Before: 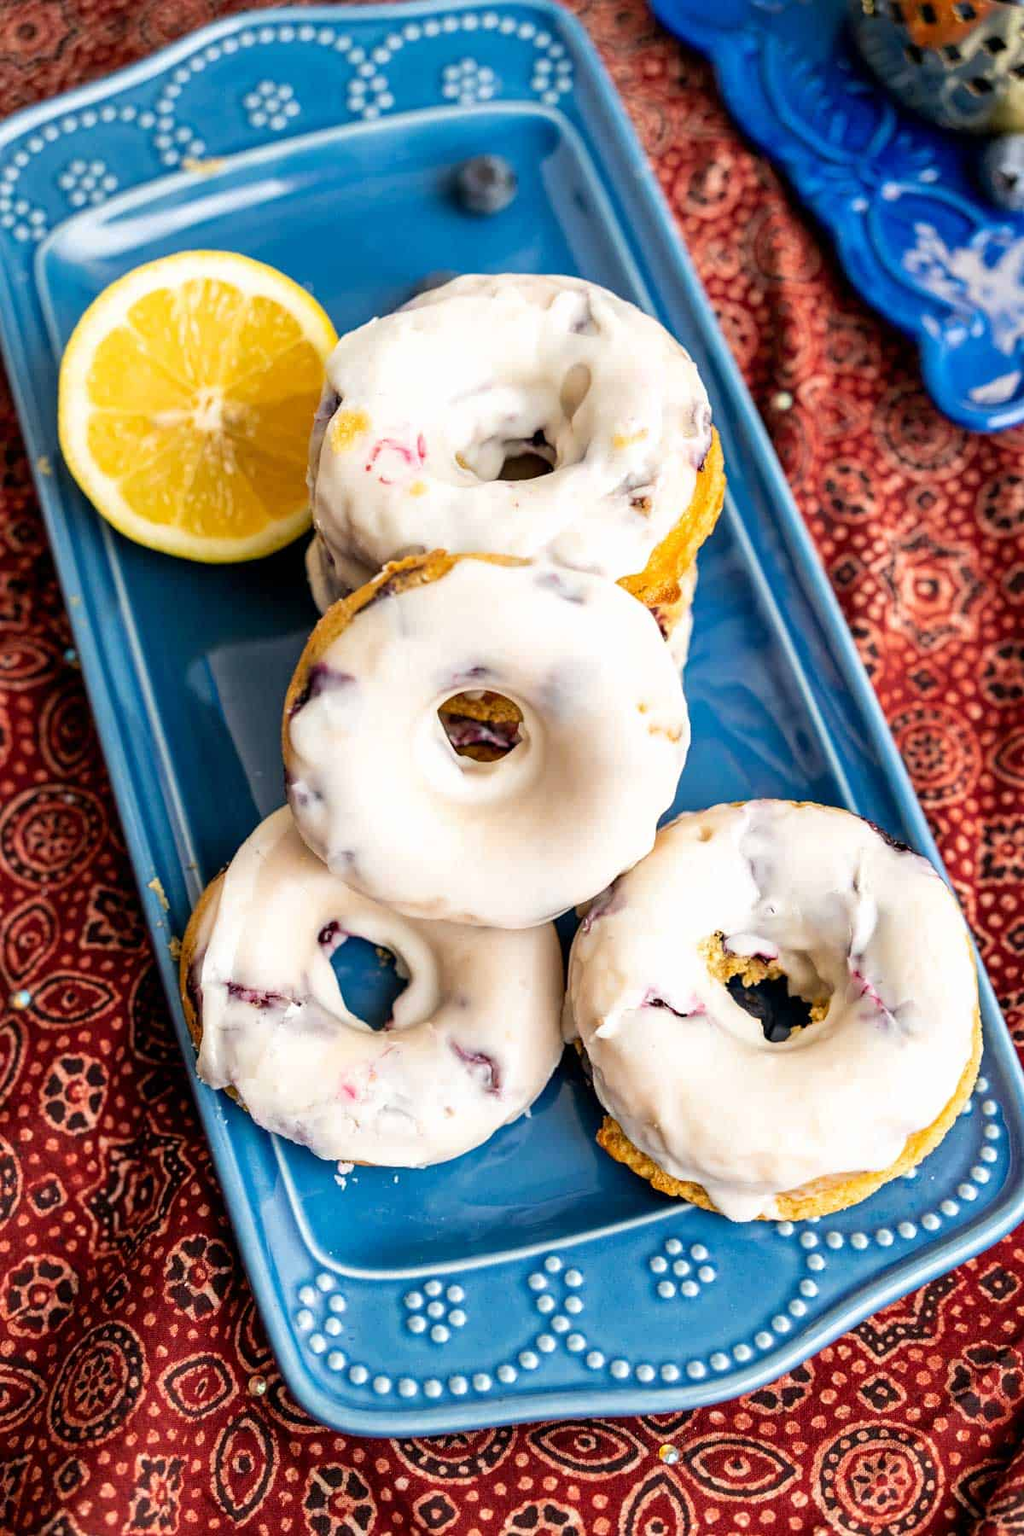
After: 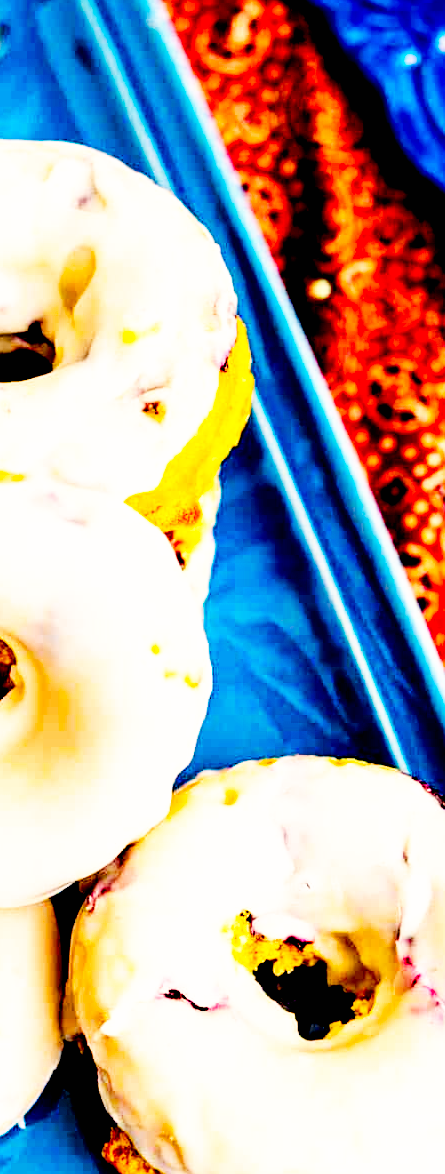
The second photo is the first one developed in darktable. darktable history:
exposure: black level correction 0.055, exposure -0.032 EV, compensate highlight preservation false
color balance rgb: highlights gain › chroma 3.625%, highlights gain › hue 58.88°, linear chroma grading › global chroma 24.523%, perceptual saturation grading › global saturation 19.968%
crop and rotate: left 49.801%, top 10.092%, right 13.112%, bottom 24.631%
color calibration: x 0.34, y 0.354, temperature 5160.09 K
base curve: curves: ch0 [(0, 0) (0.007, 0.004) (0.027, 0.03) (0.046, 0.07) (0.207, 0.54) (0.442, 0.872) (0.673, 0.972) (1, 1)], preserve colors none
